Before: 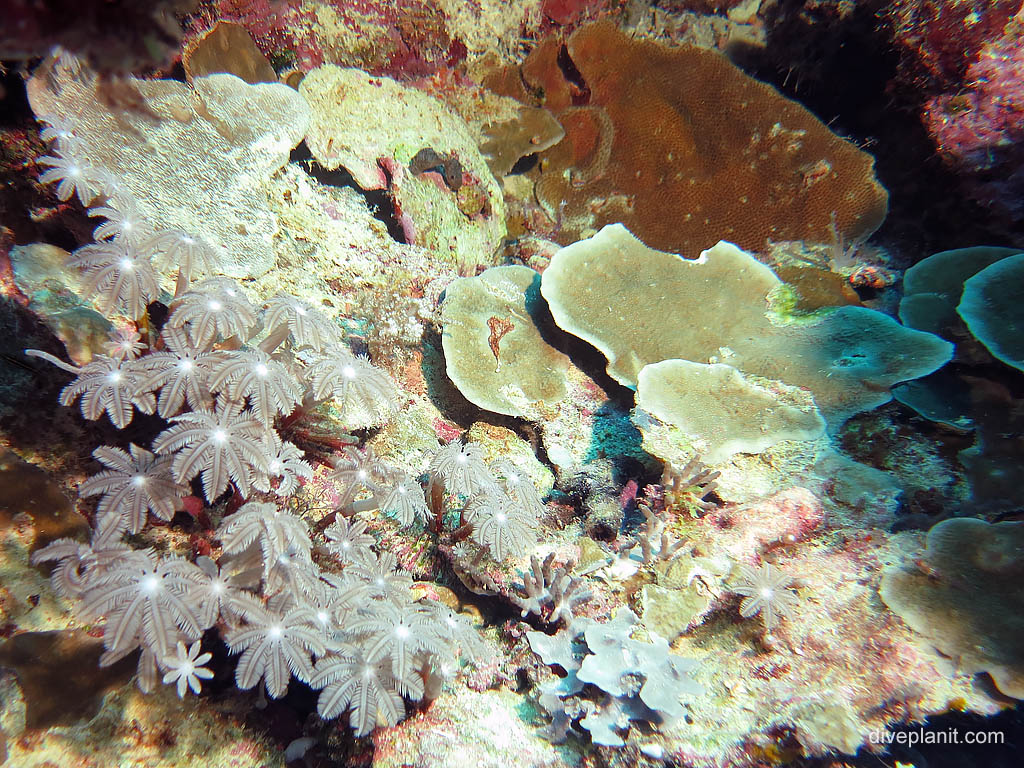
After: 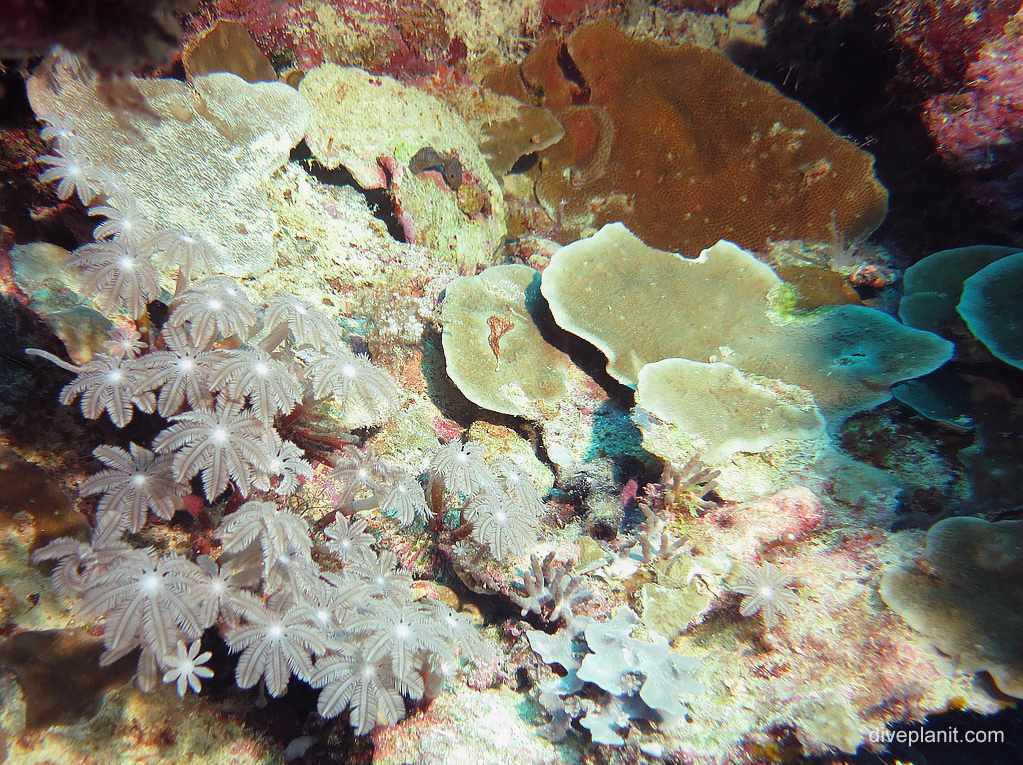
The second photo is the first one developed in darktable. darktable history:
crop: top 0.203%, bottom 0.182%
contrast equalizer: octaves 7, y [[0.6 ×6], [0.55 ×6], [0 ×6], [0 ×6], [0 ×6]], mix -0.285
